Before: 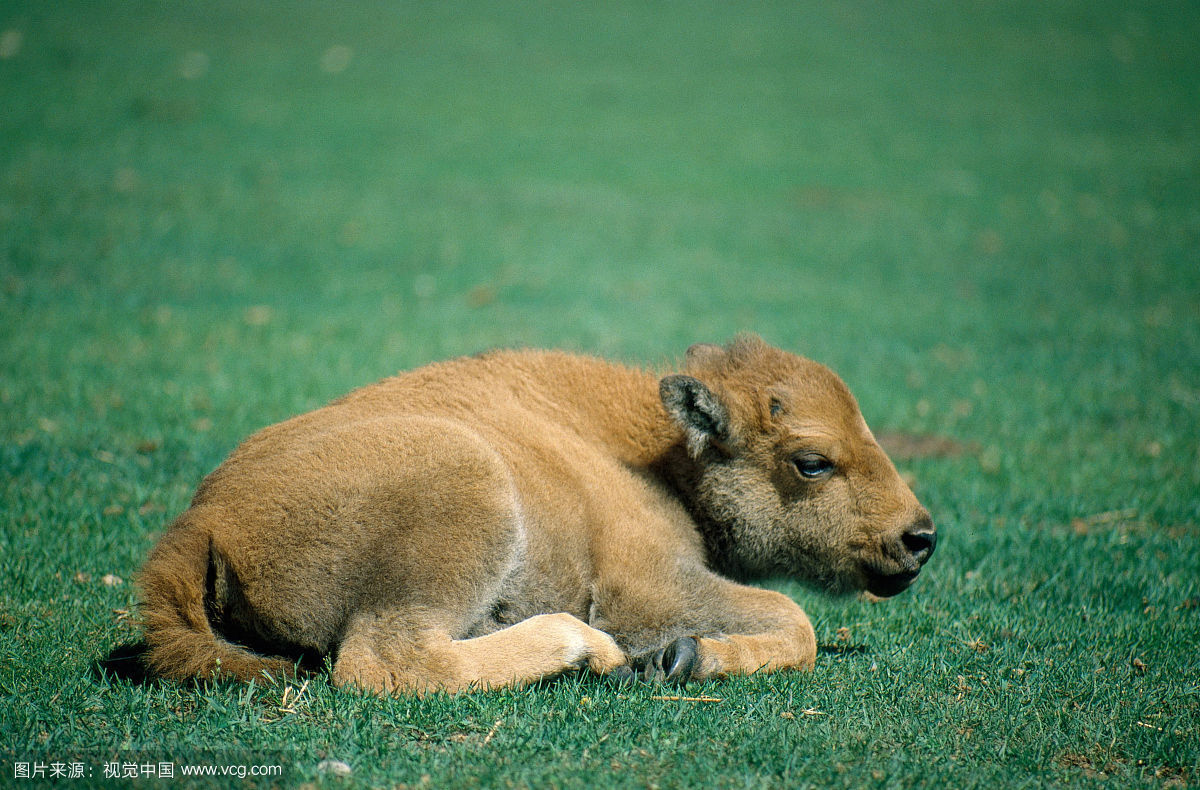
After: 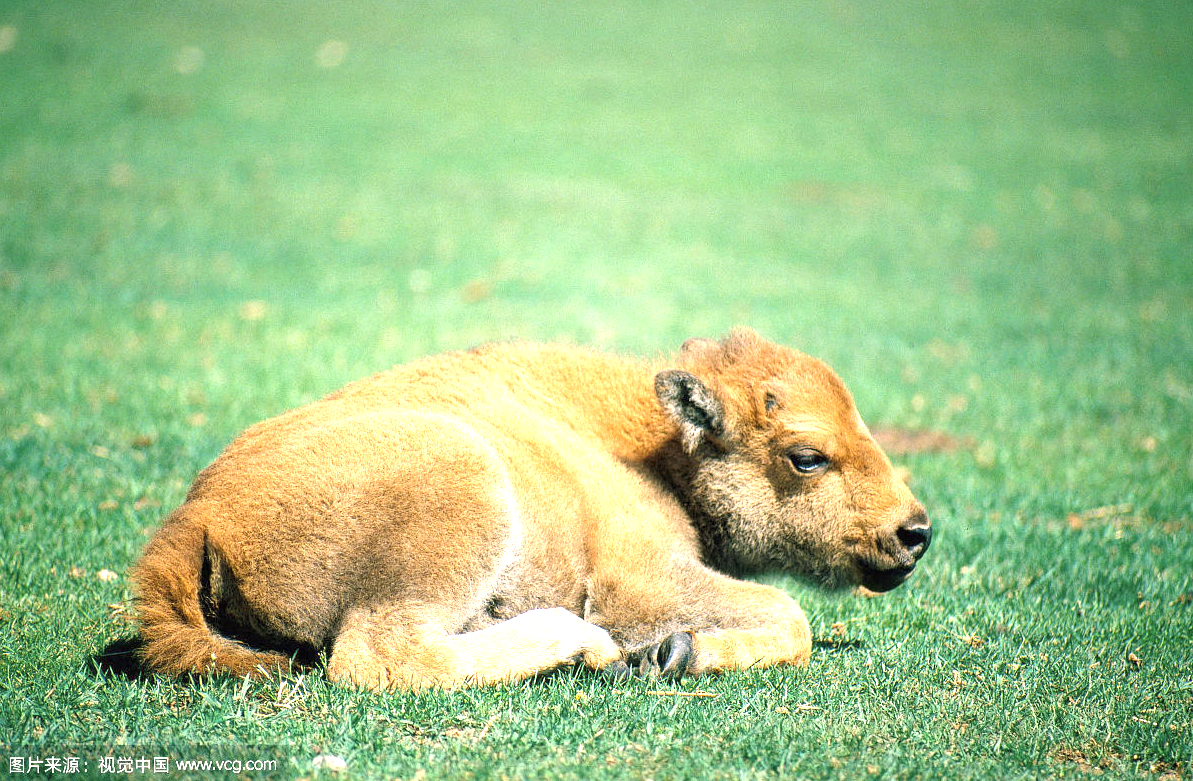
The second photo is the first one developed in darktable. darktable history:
color correction: highlights a* 12.47, highlights b* 5.38
crop: left 0.429%, top 0.672%, right 0.15%, bottom 0.398%
levels: mode automatic, levels [0.129, 0.519, 0.867]
exposure: black level correction 0, exposure 1.513 EV, compensate exposure bias true, compensate highlight preservation false
